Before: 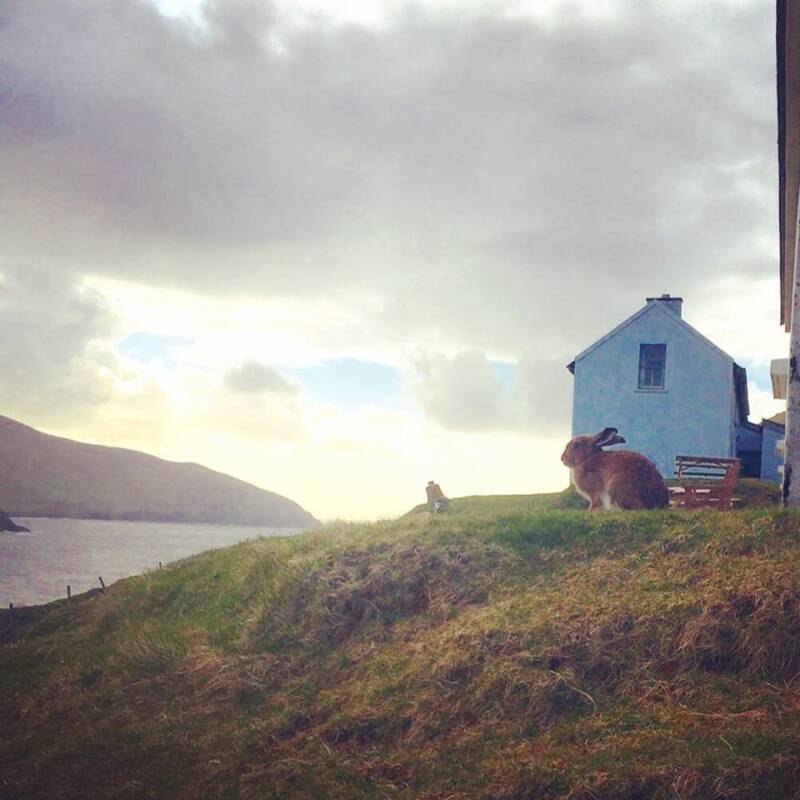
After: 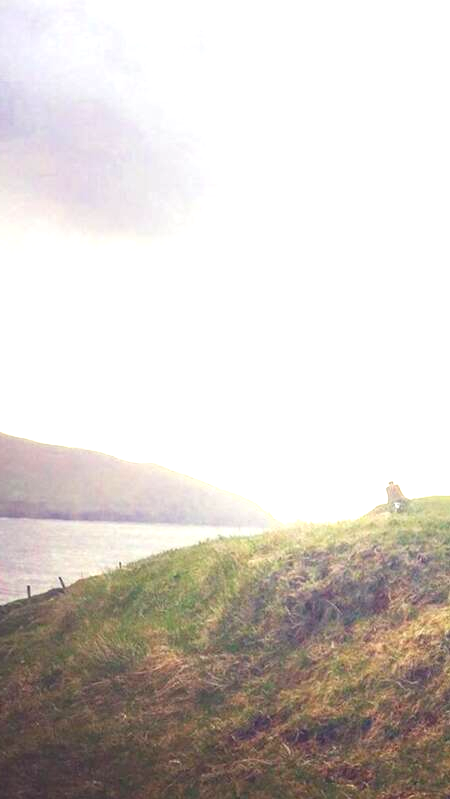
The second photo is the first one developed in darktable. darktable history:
crop: left 5.114%, right 38.589%
exposure: black level correction 0.001, exposure 1.05 EV, compensate exposure bias true, compensate highlight preservation false
